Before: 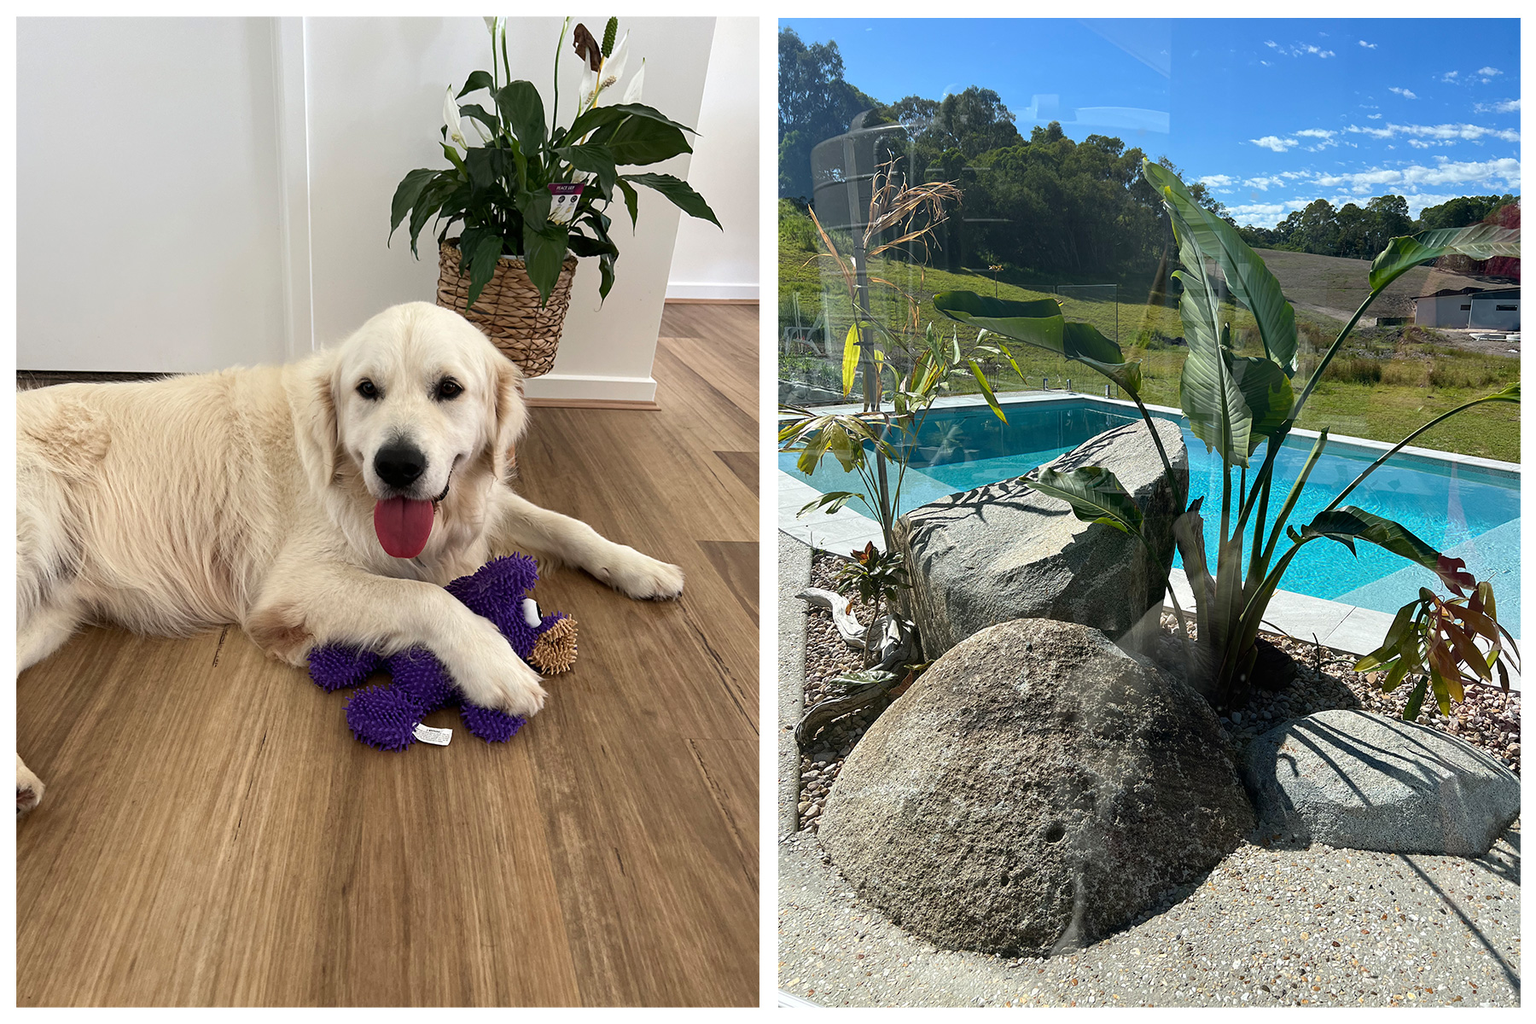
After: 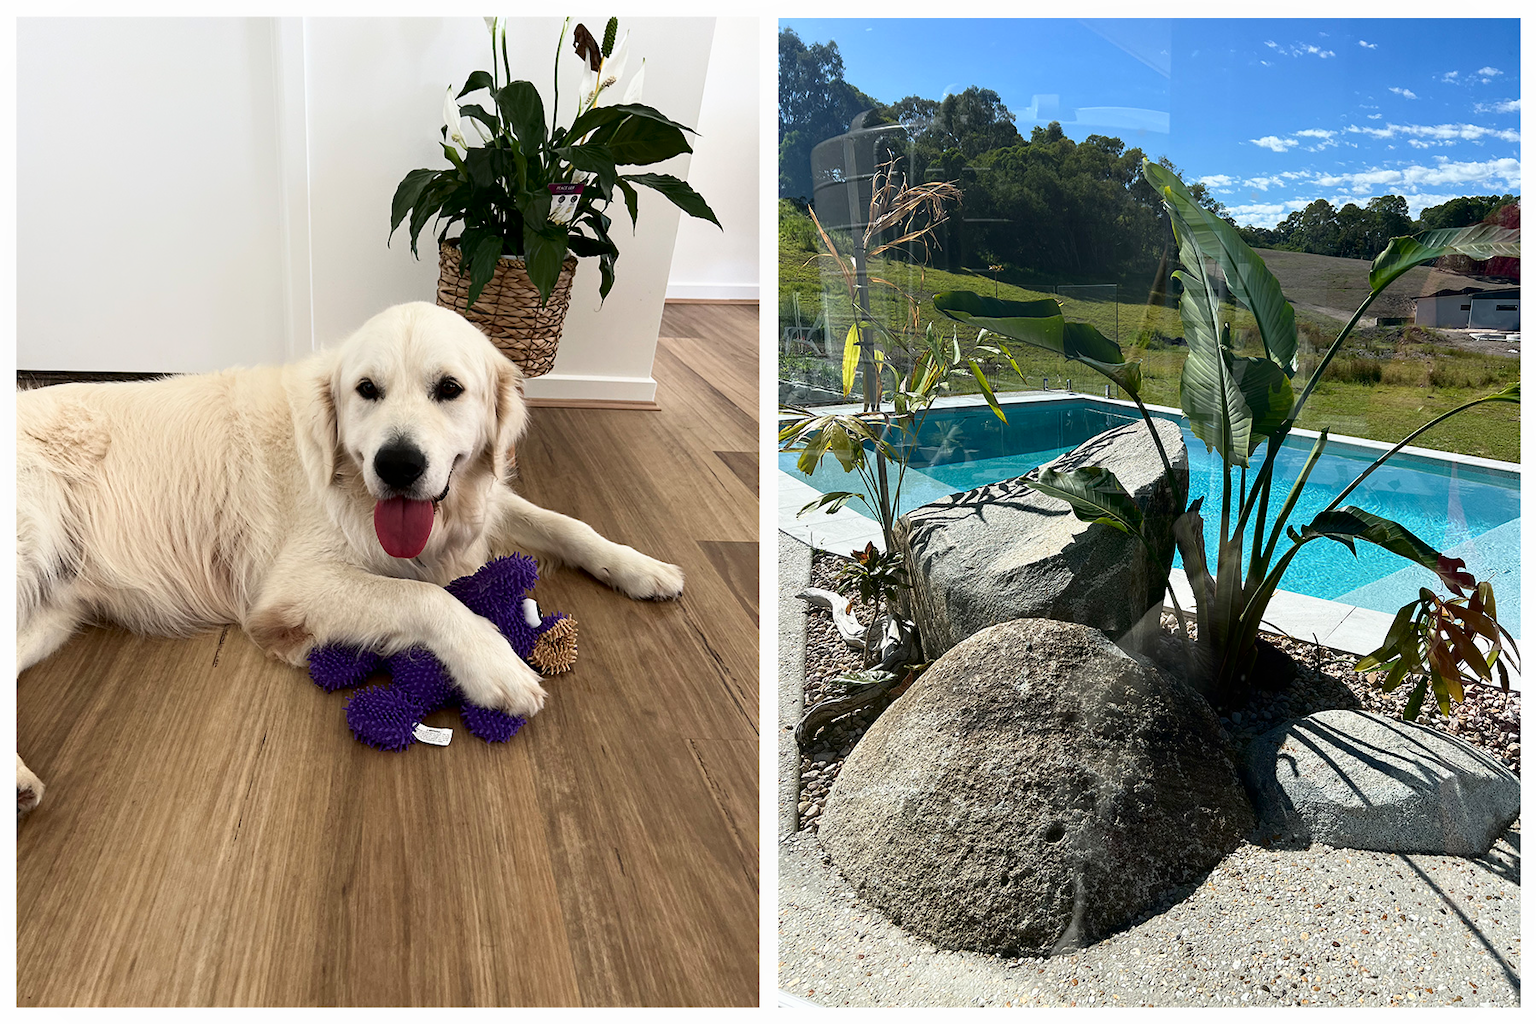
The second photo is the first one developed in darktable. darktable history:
shadows and highlights: shadows -64.2, white point adjustment -5.07, highlights 60.85
